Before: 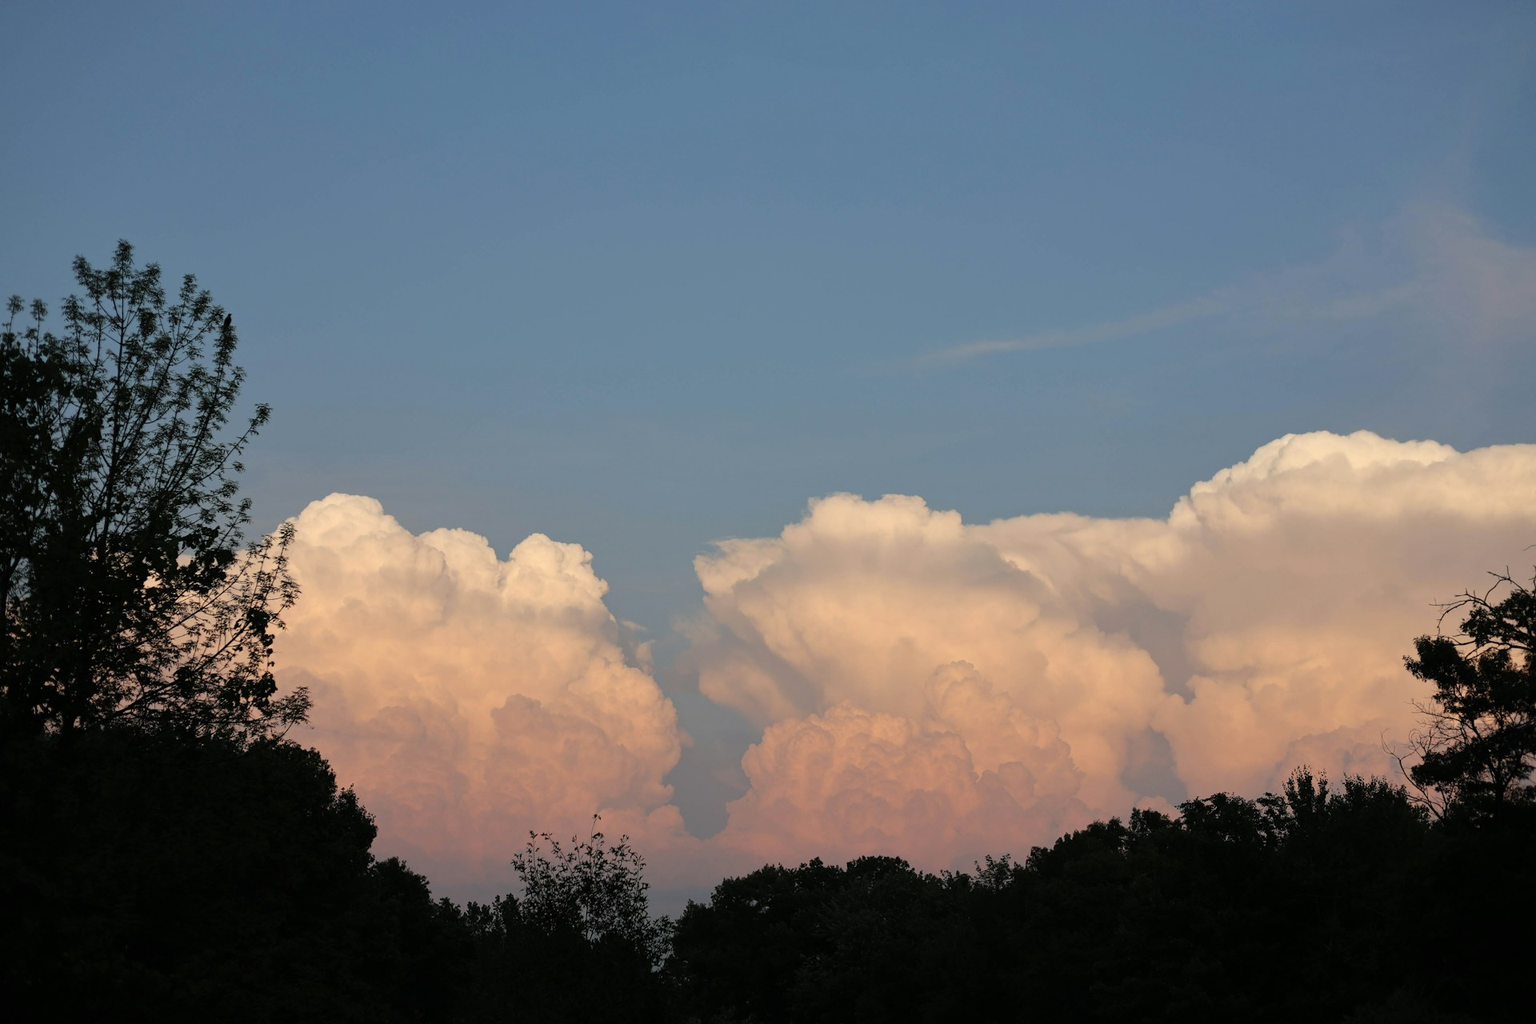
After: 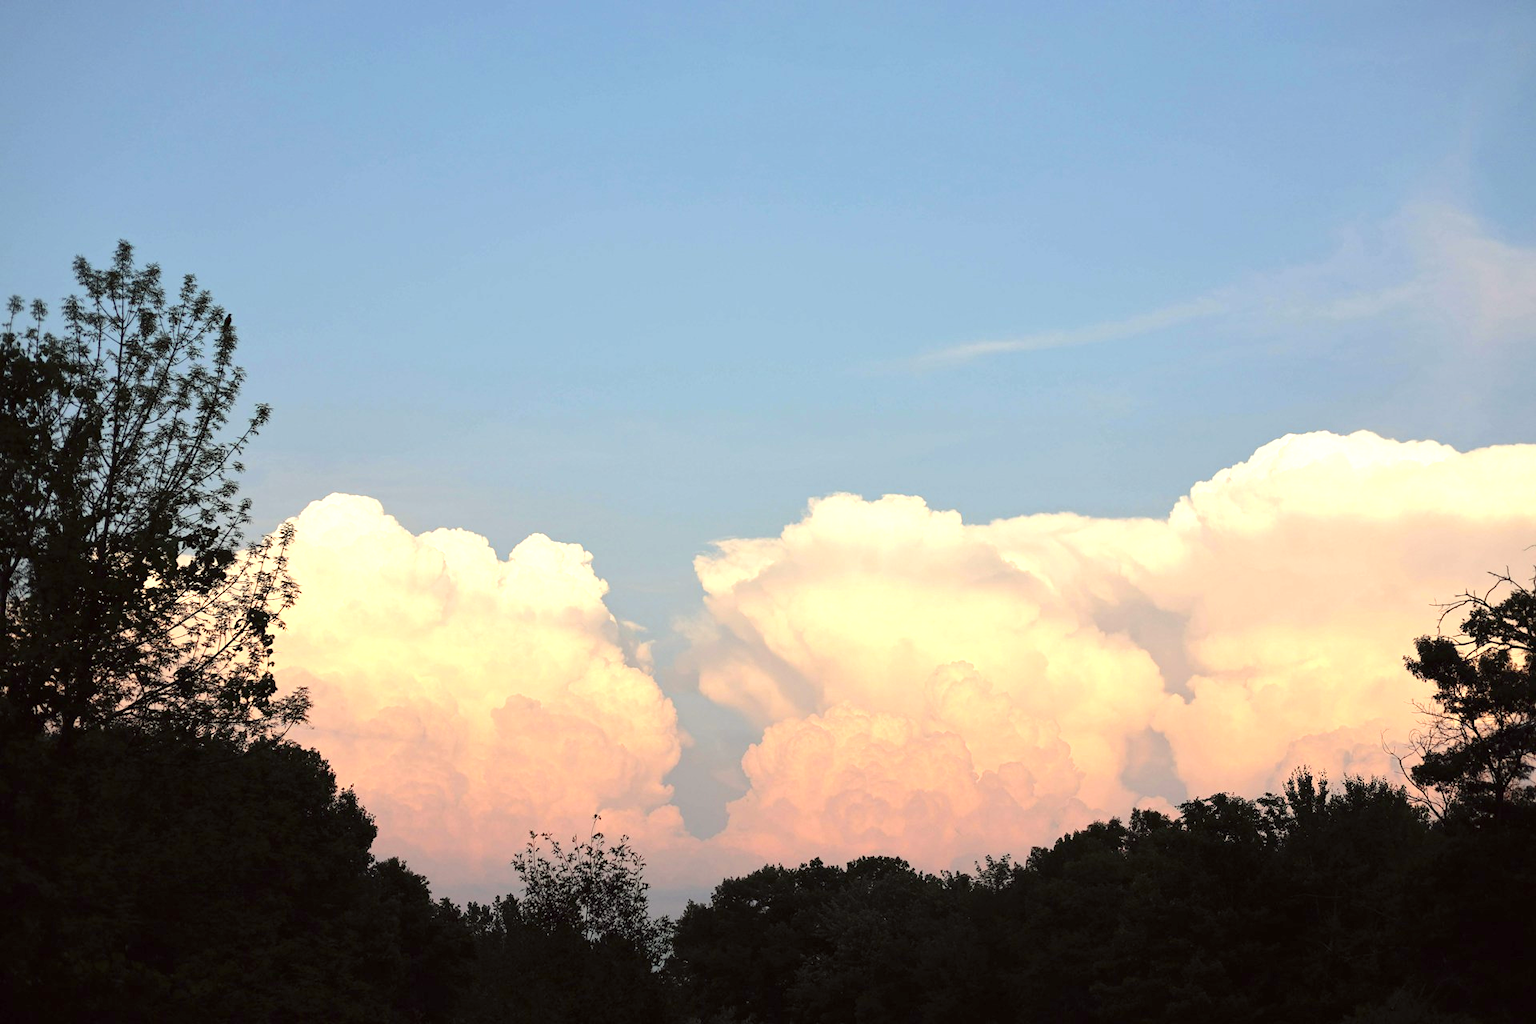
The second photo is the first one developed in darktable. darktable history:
exposure: black level correction 0, exposure 1.2 EV, compensate exposure bias true, compensate highlight preservation false
color correction: highlights a* -1.15, highlights b* 4.53, shadows a* 3.58
